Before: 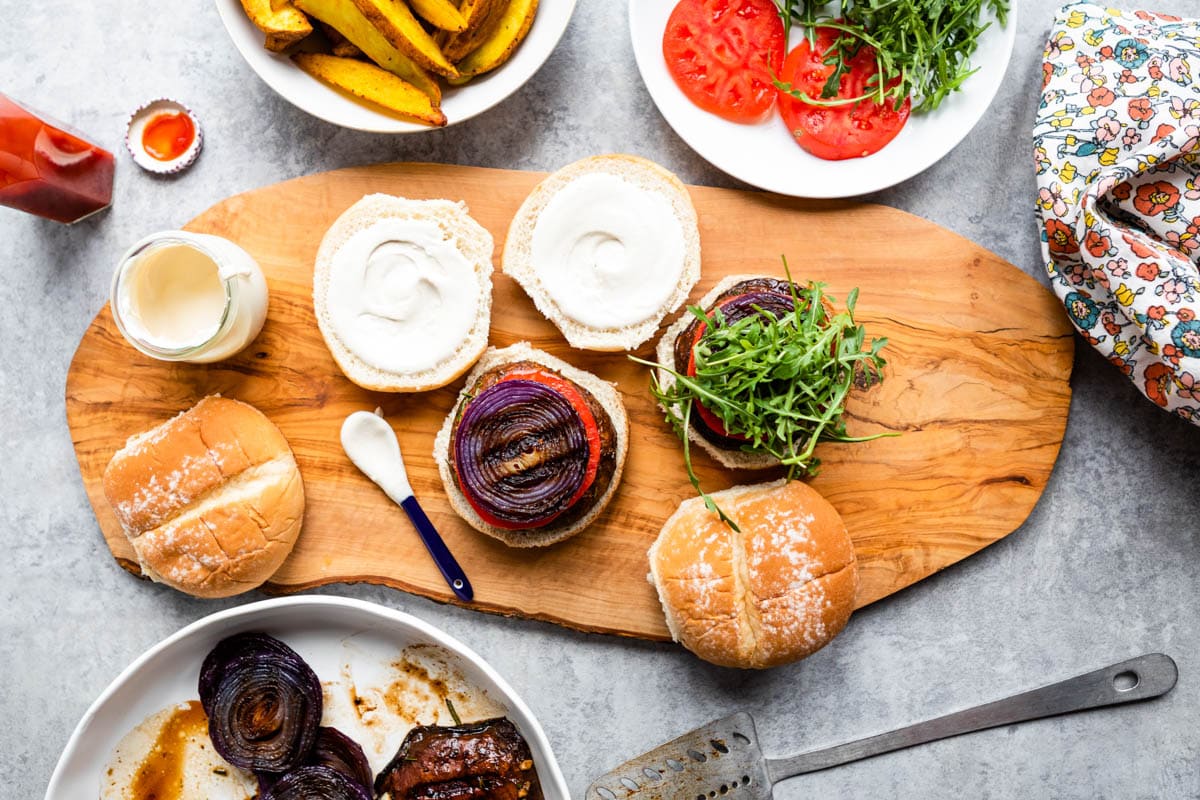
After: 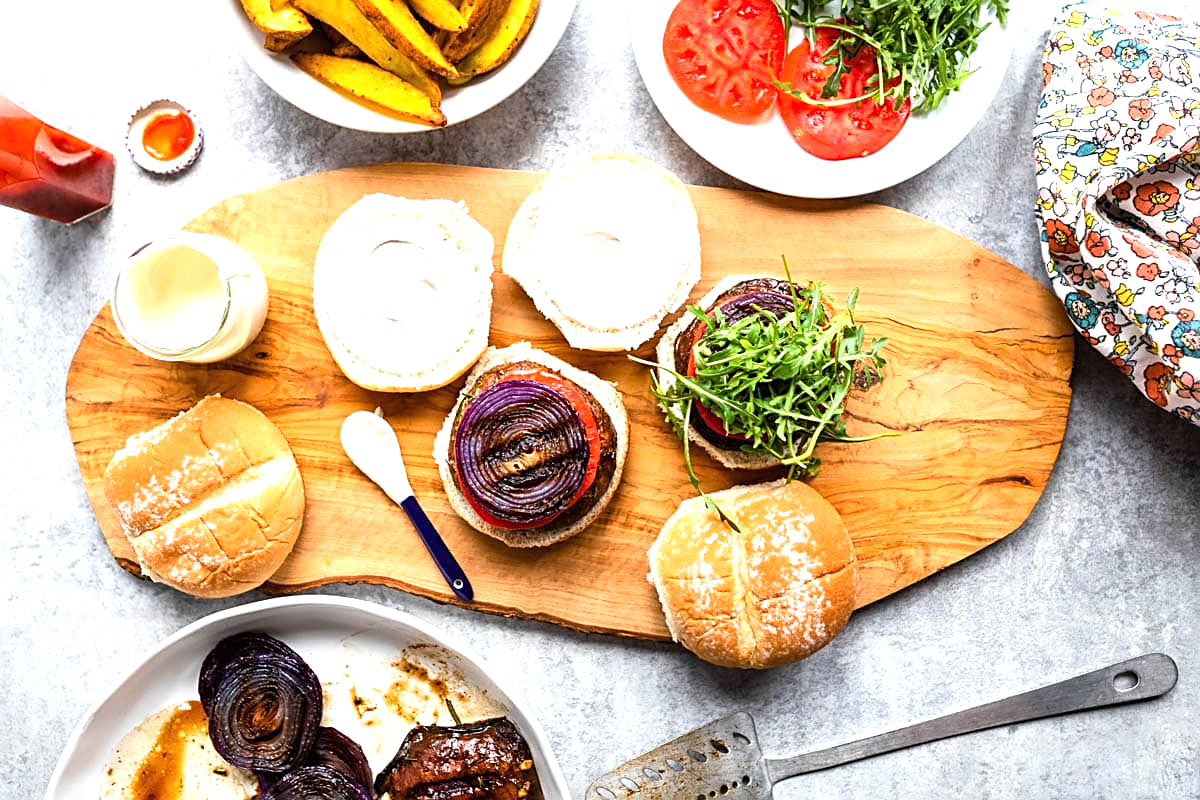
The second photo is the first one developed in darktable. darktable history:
exposure: black level correction 0, exposure 0.683 EV, compensate exposure bias true, compensate highlight preservation false
sharpen: on, module defaults
